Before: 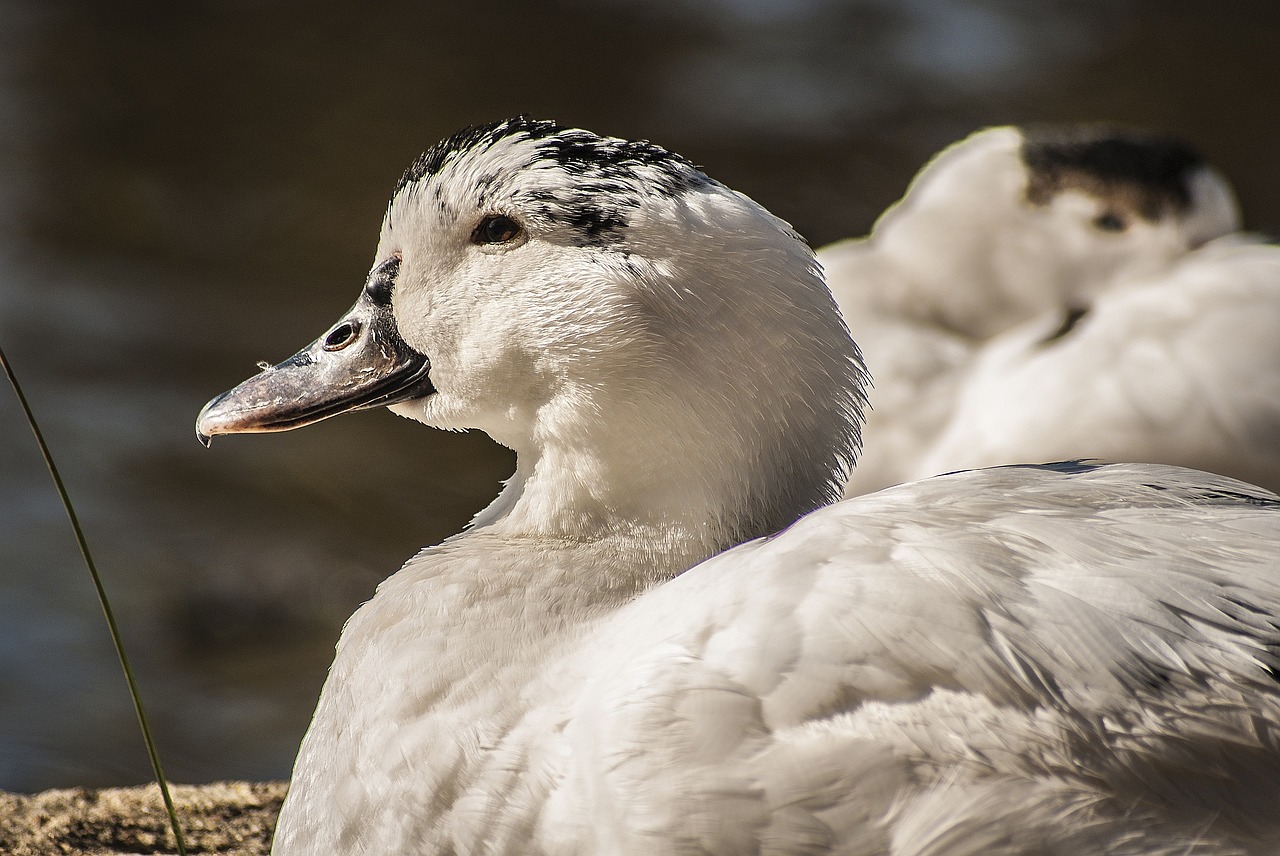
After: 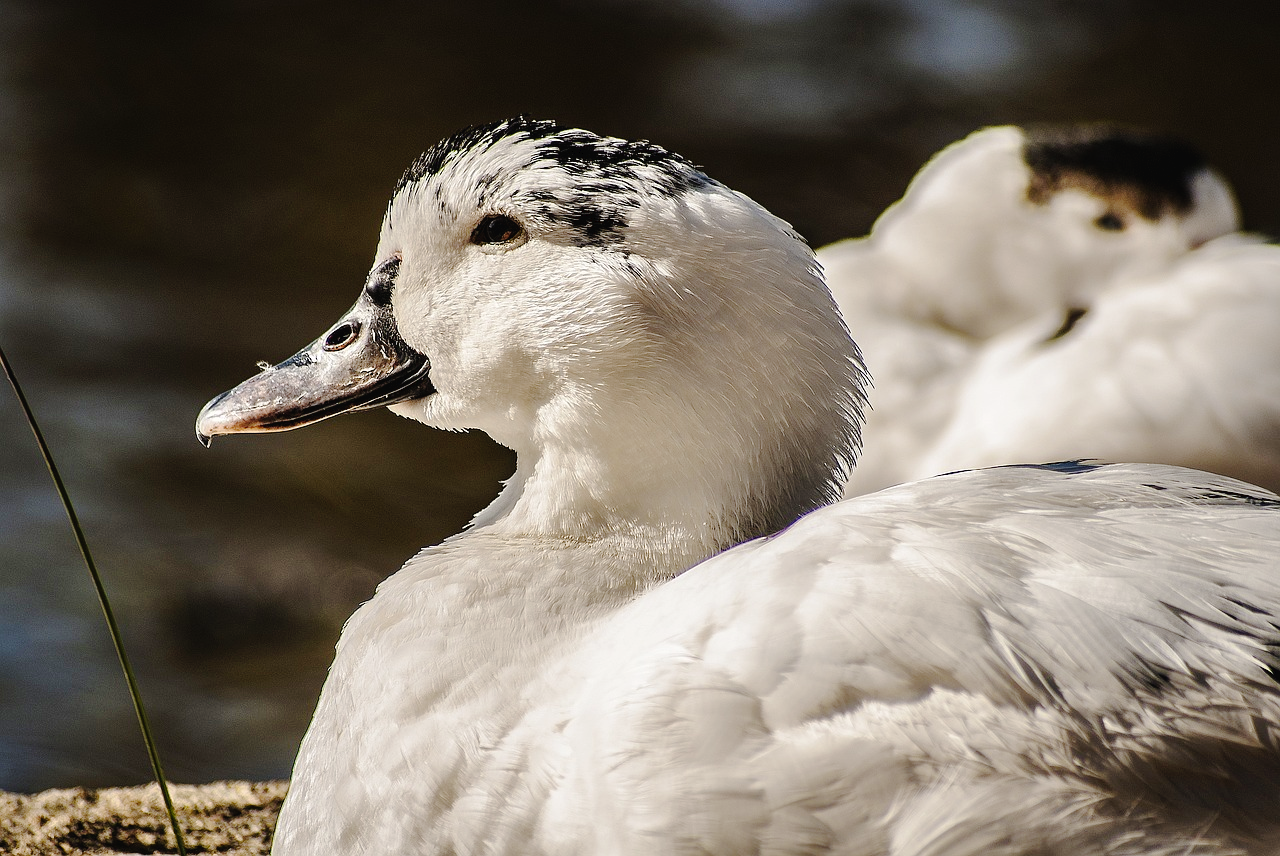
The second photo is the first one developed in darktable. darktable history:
tone curve: curves: ch0 [(0, 0) (0.003, 0.026) (0.011, 0.025) (0.025, 0.022) (0.044, 0.022) (0.069, 0.028) (0.1, 0.041) (0.136, 0.062) (0.177, 0.103) (0.224, 0.167) (0.277, 0.242) (0.335, 0.343) (0.399, 0.452) (0.468, 0.539) (0.543, 0.614) (0.623, 0.683) (0.709, 0.749) (0.801, 0.827) (0.898, 0.918) (1, 1)], preserve colors none
